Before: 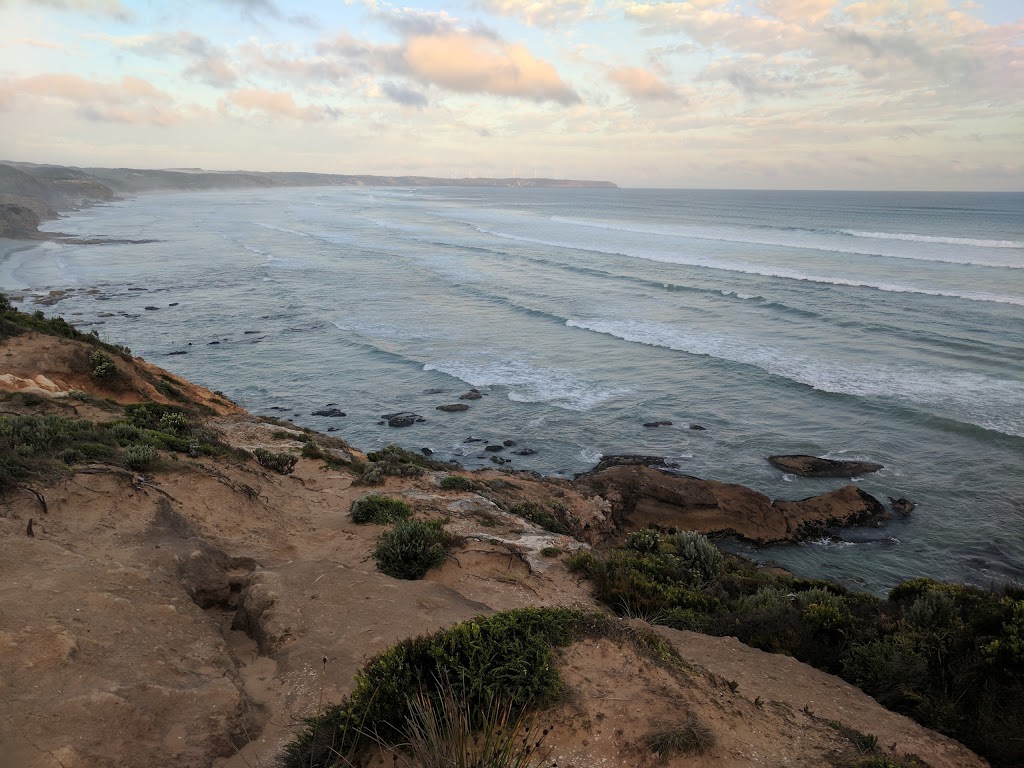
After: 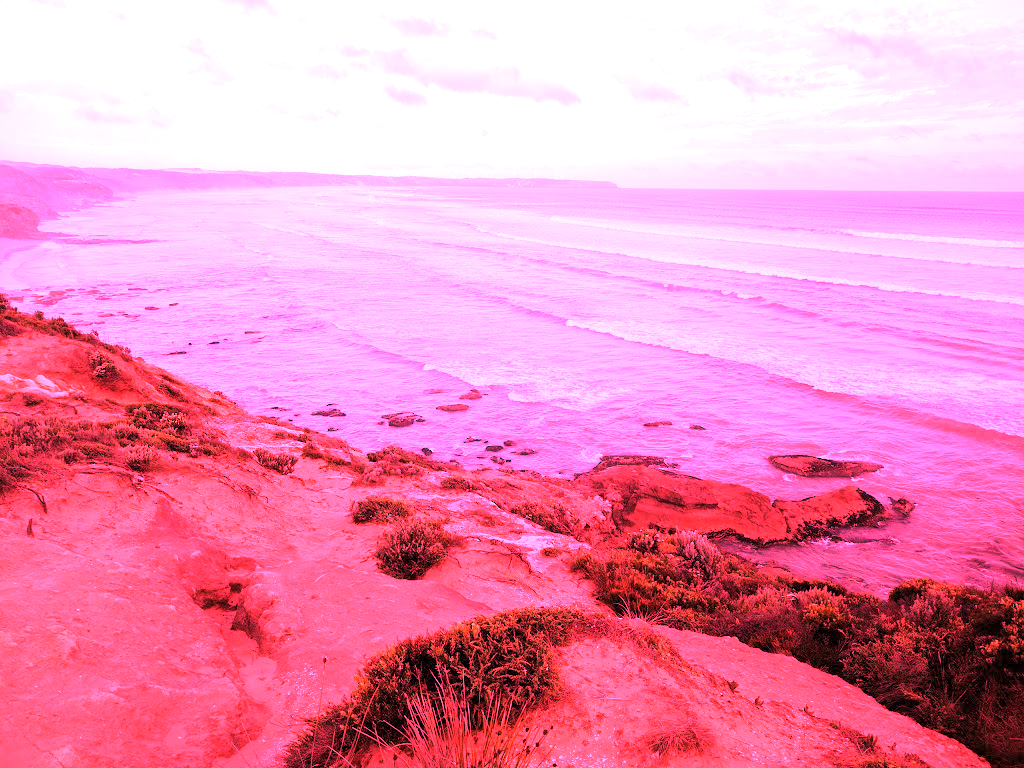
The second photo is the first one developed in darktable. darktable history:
white balance: red 4.26, blue 1.802
exposure: exposure 0.556 EV, compensate highlight preservation false
